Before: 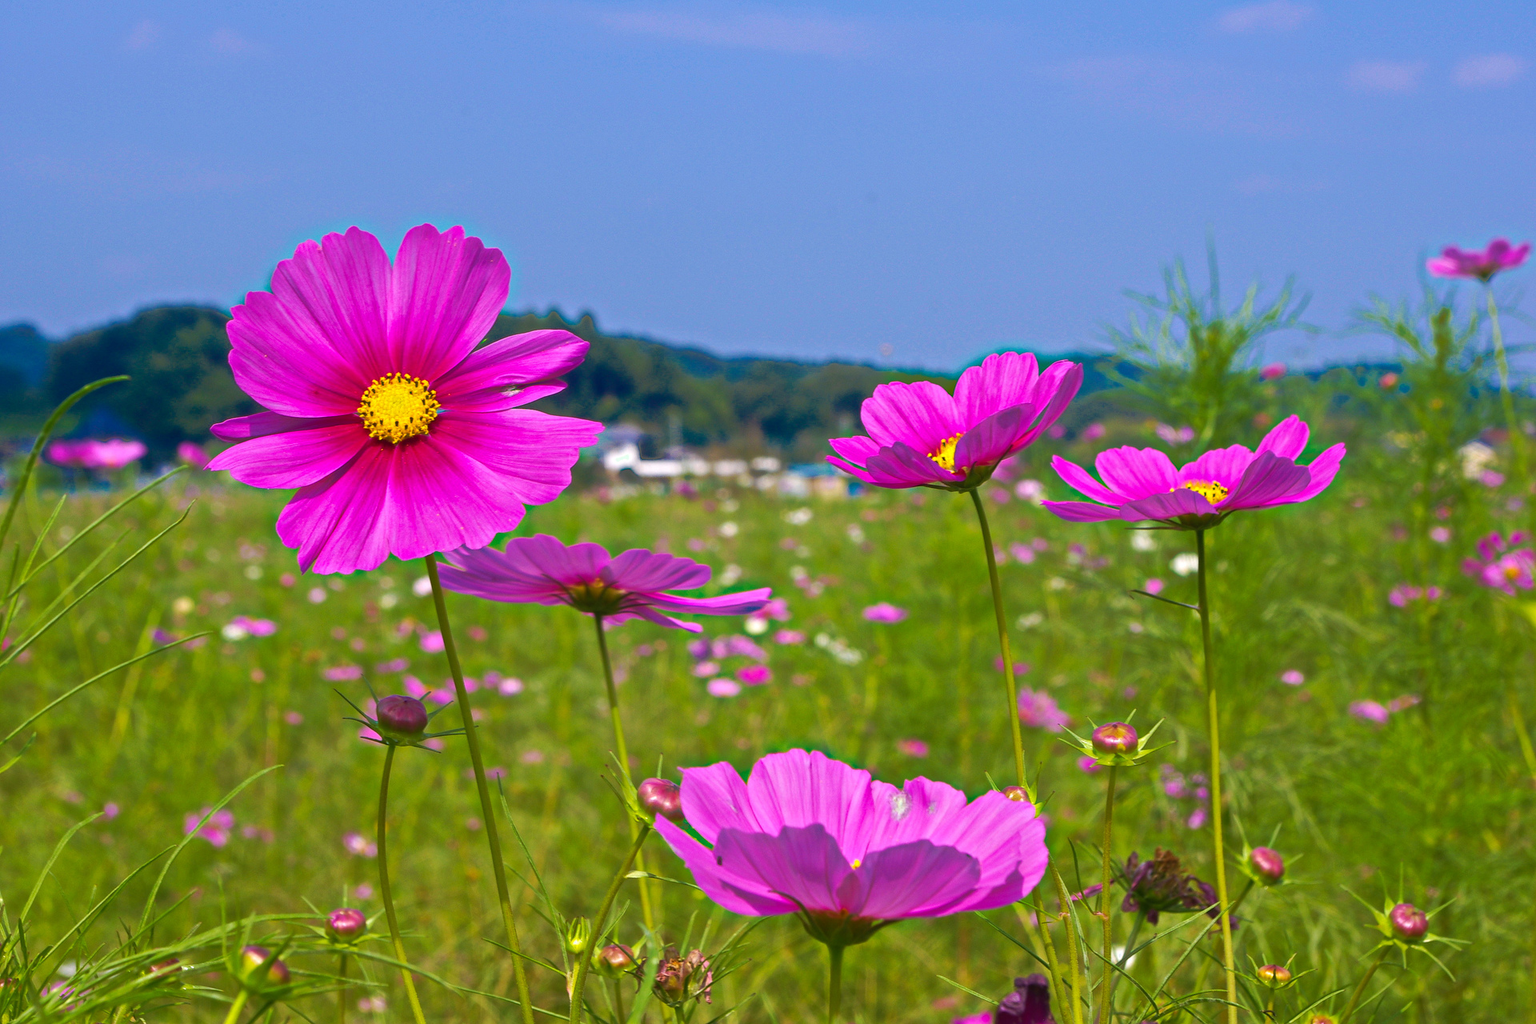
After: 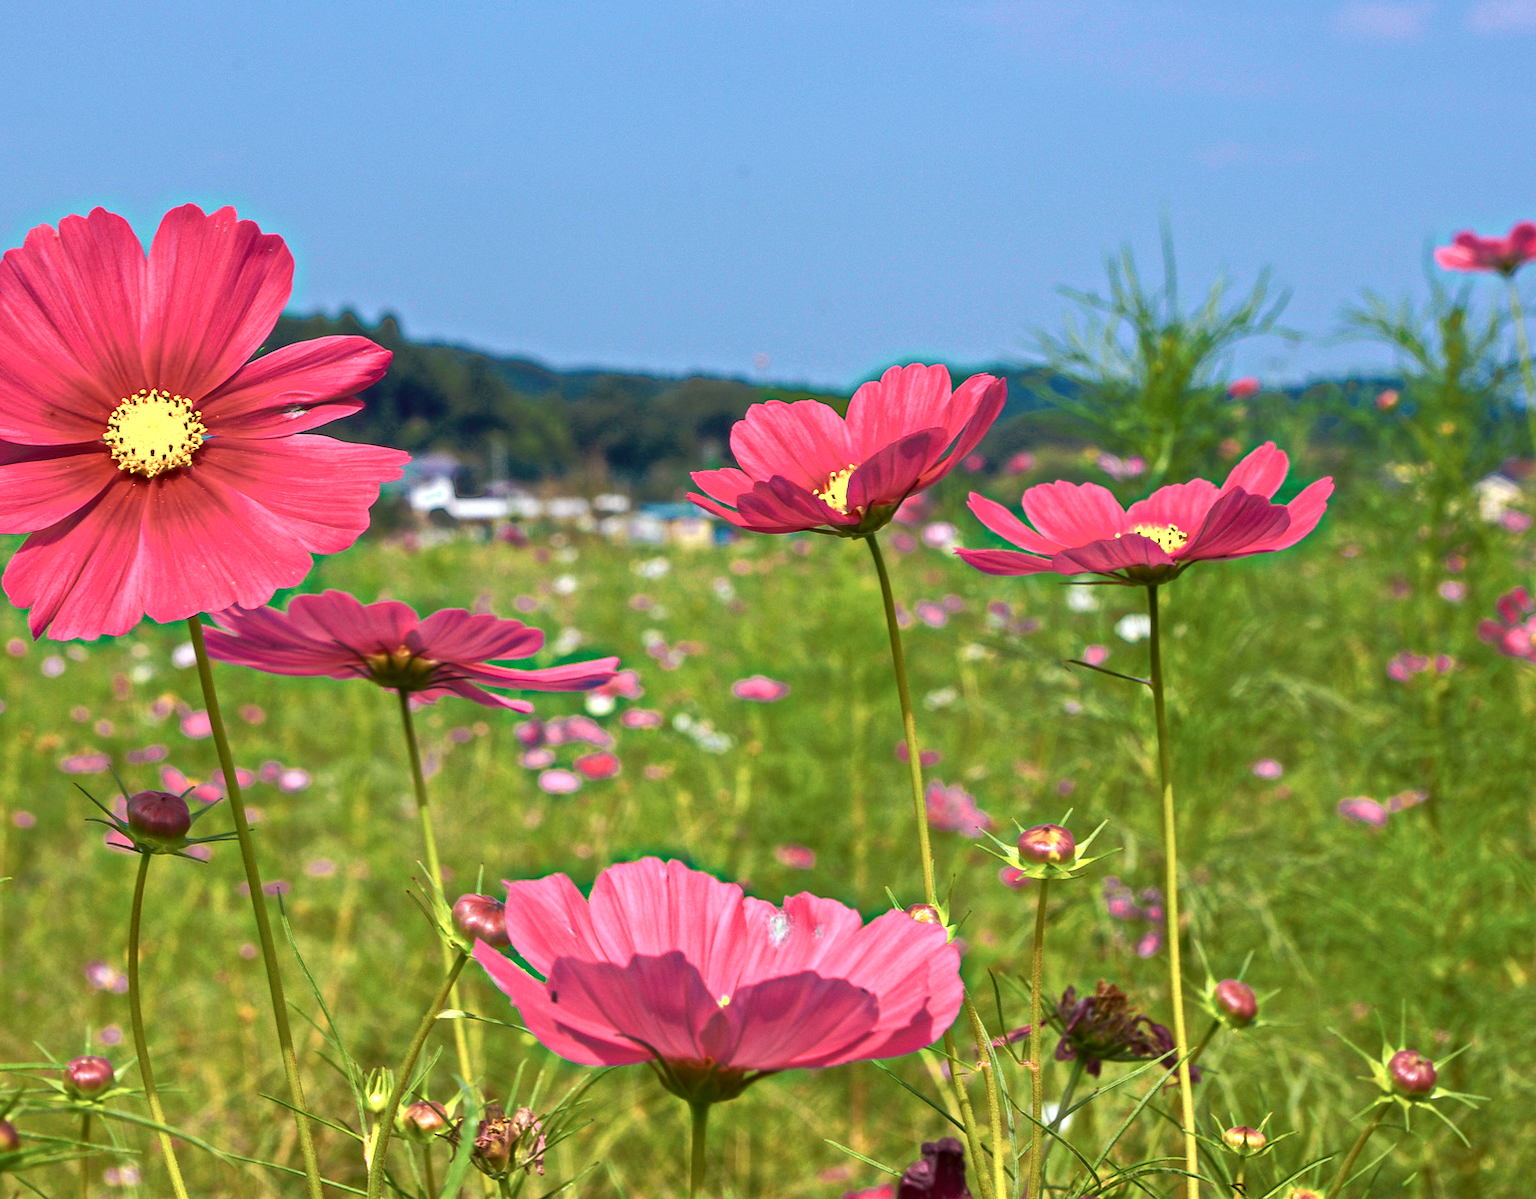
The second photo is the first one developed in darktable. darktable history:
color zones: curves: ch0 [(0.018, 0.548) (0.224, 0.64) (0.425, 0.447) (0.675, 0.575) (0.732, 0.579)]; ch1 [(0.066, 0.487) (0.25, 0.5) (0.404, 0.43) (0.75, 0.421) (0.956, 0.421)]; ch2 [(0.044, 0.561) (0.215, 0.465) (0.399, 0.544) (0.465, 0.548) (0.614, 0.447) (0.724, 0.43) (0.882, 0.623) (0.956, 0.632)]
color correction: highlights a* -5.04, highlights b* -4.06, shadows a* 3.71, shadows b* 4.53
crop and rotate: left 17.87%, top 5.929%, right 1.769%
local contrast: on, module defaults
